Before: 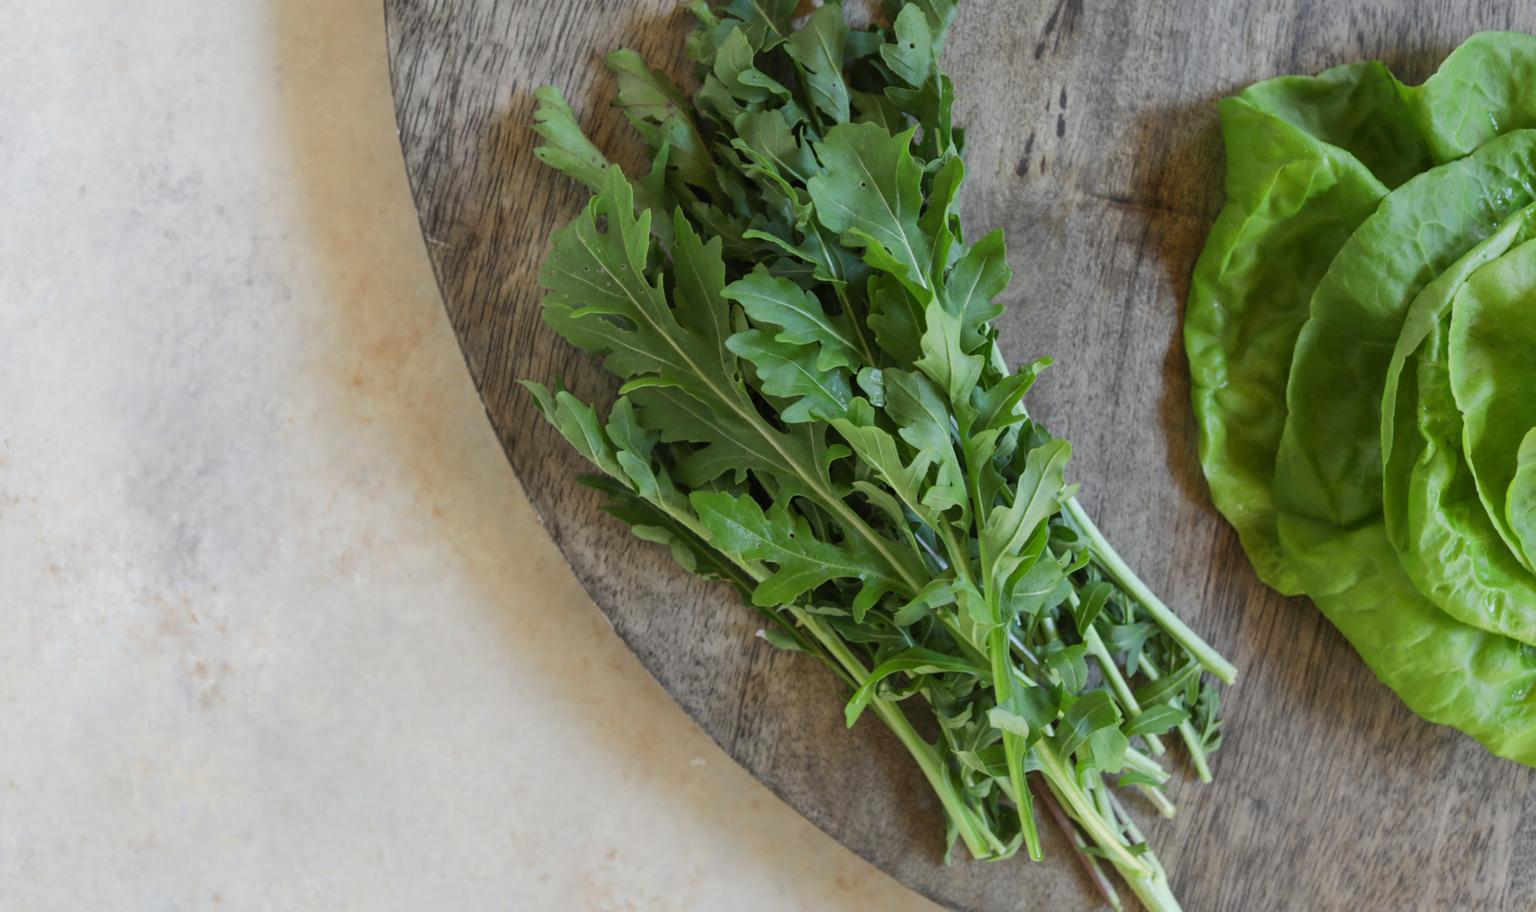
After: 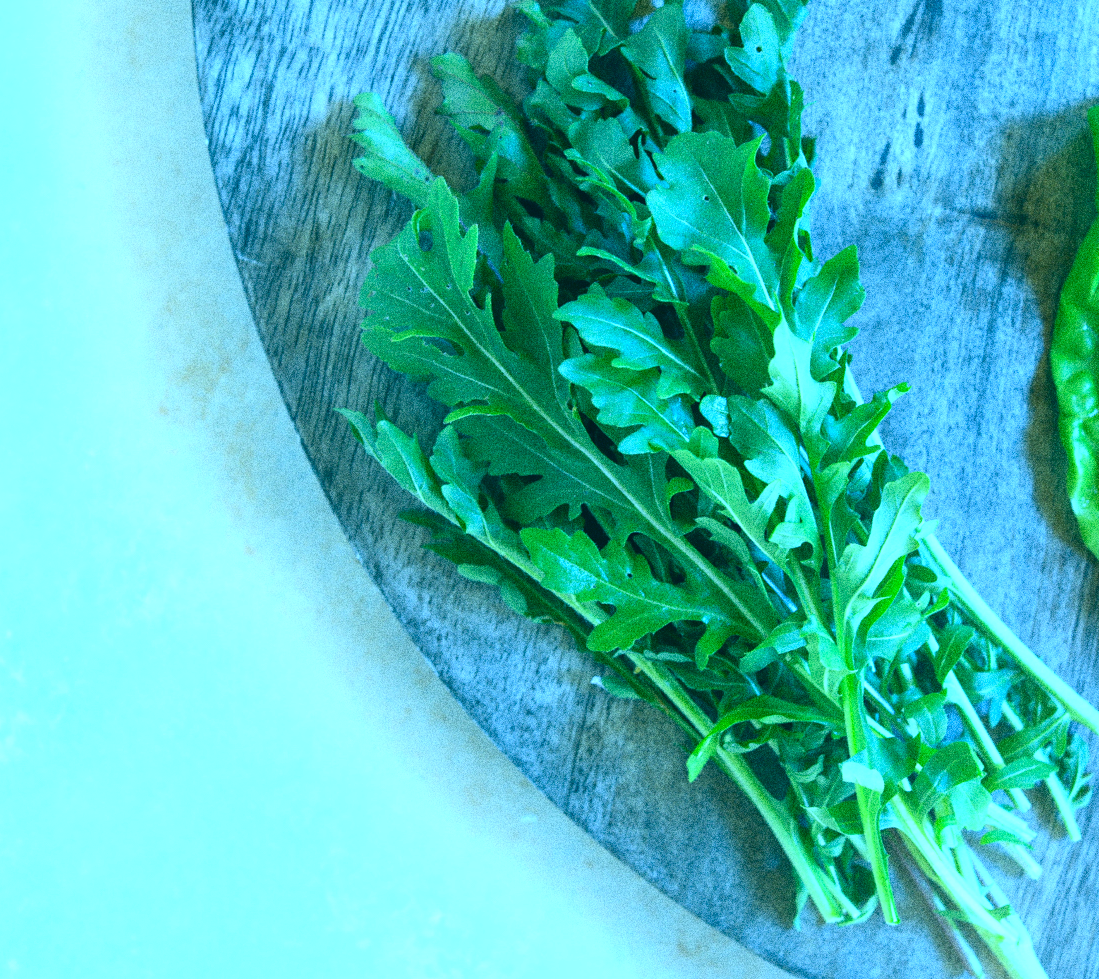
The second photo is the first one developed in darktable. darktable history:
exposure: black level correction 0, exposure 1.1 EV, compensate highlight preservation false
white balance: red 0.766, blue 1.537
crop and rotate: left 13.409%, right 19.924%
bloom: size 9%, threshold 100%, strength 7%
color correction: highlights a* -20.08, highlights b* 9.8, shadows a* -20.4, shadows b* -10.76
grain: coarseness 10.62 ISO, strength 55.56%
